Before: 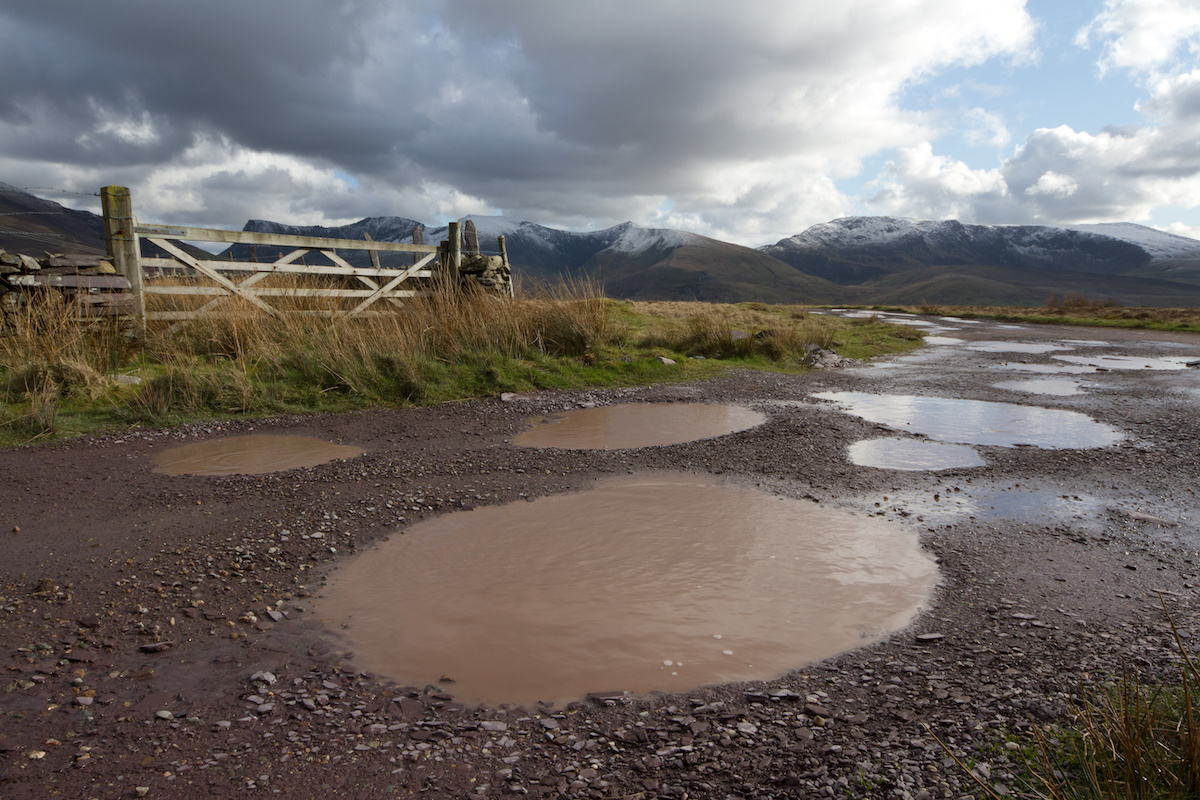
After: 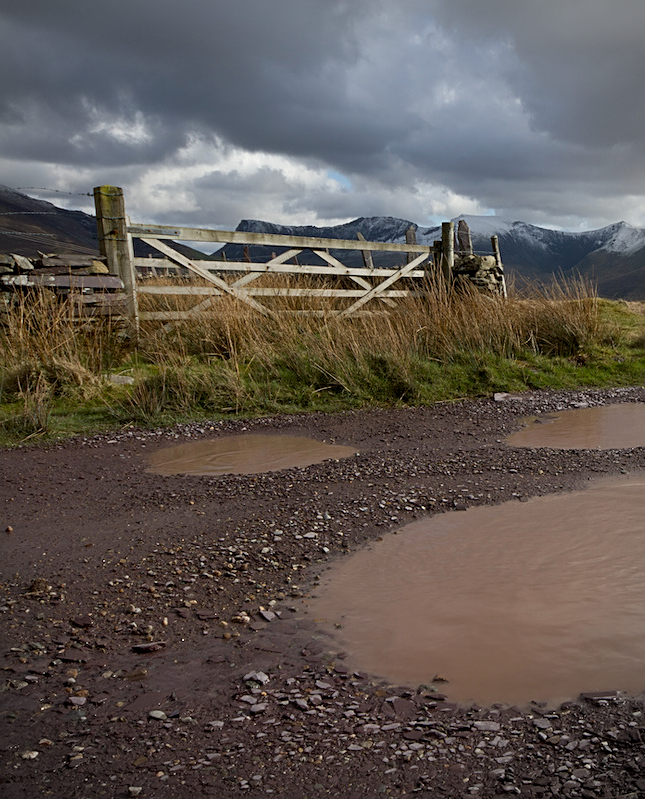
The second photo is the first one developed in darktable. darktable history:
exposure: black level correction 0.004, exposure 0.014 EV, compensate highlight preservation false
crop: left 0.587%, right 45.588%, bottom 0.086%
vignetting: on, module defaults
sharpen: on, module defaults
